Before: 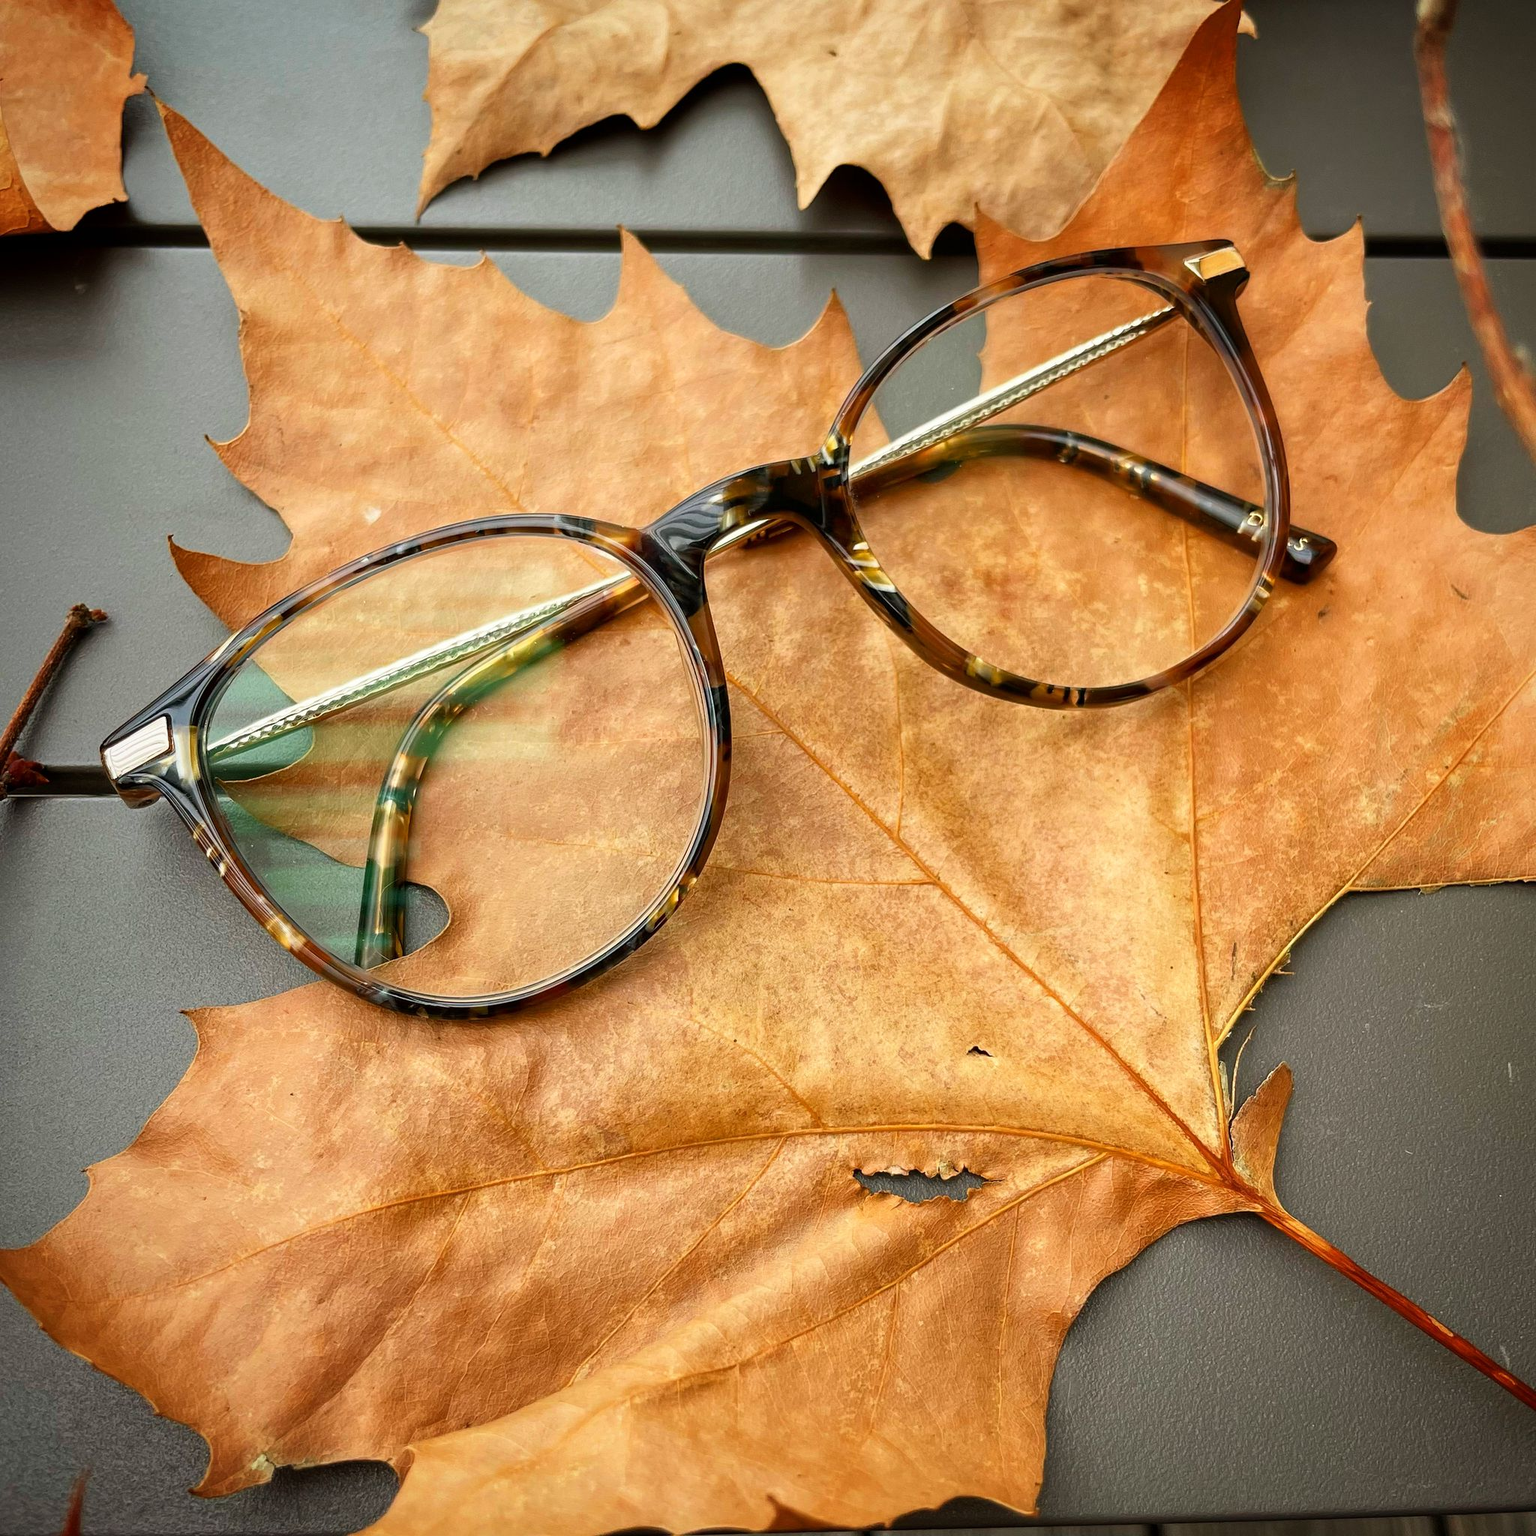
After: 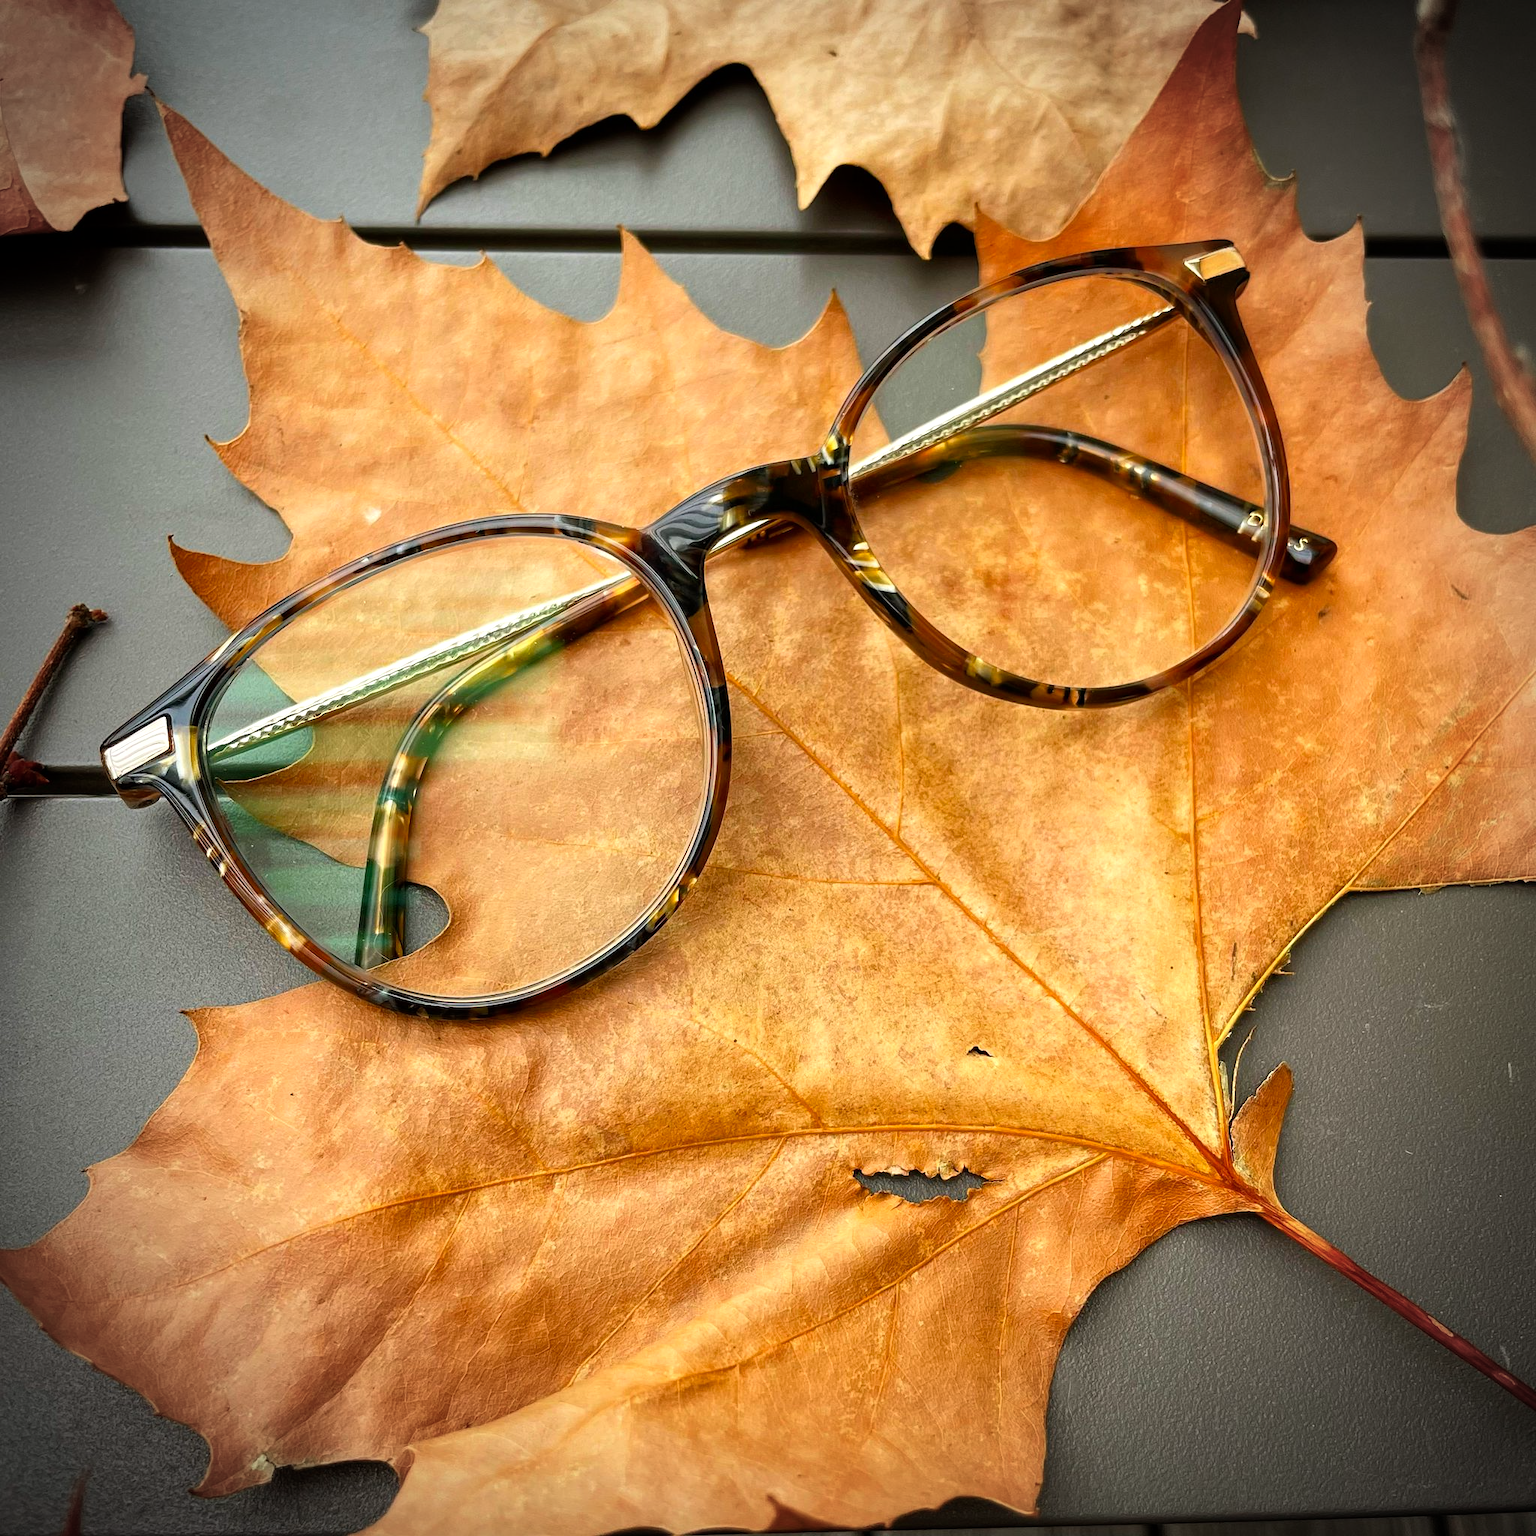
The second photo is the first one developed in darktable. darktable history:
color balance: contrast 8.5%, output saturation 105%
vignetting: on, module defaults
white balance: emerald 1
